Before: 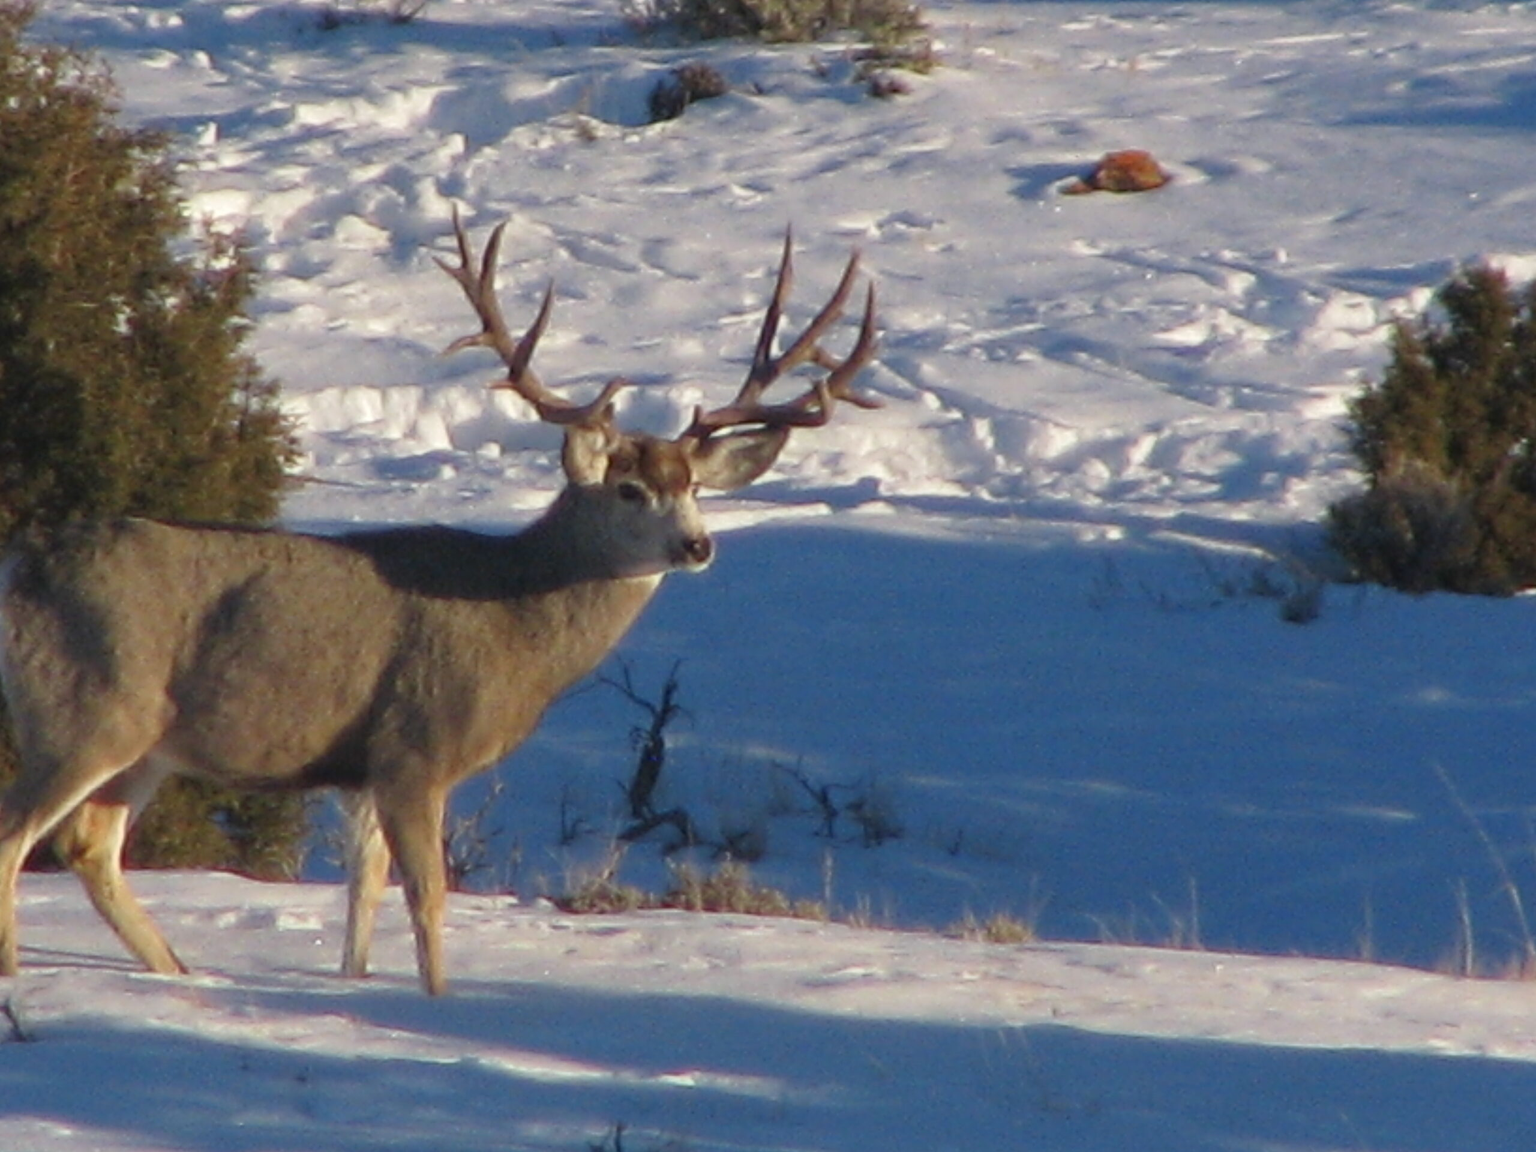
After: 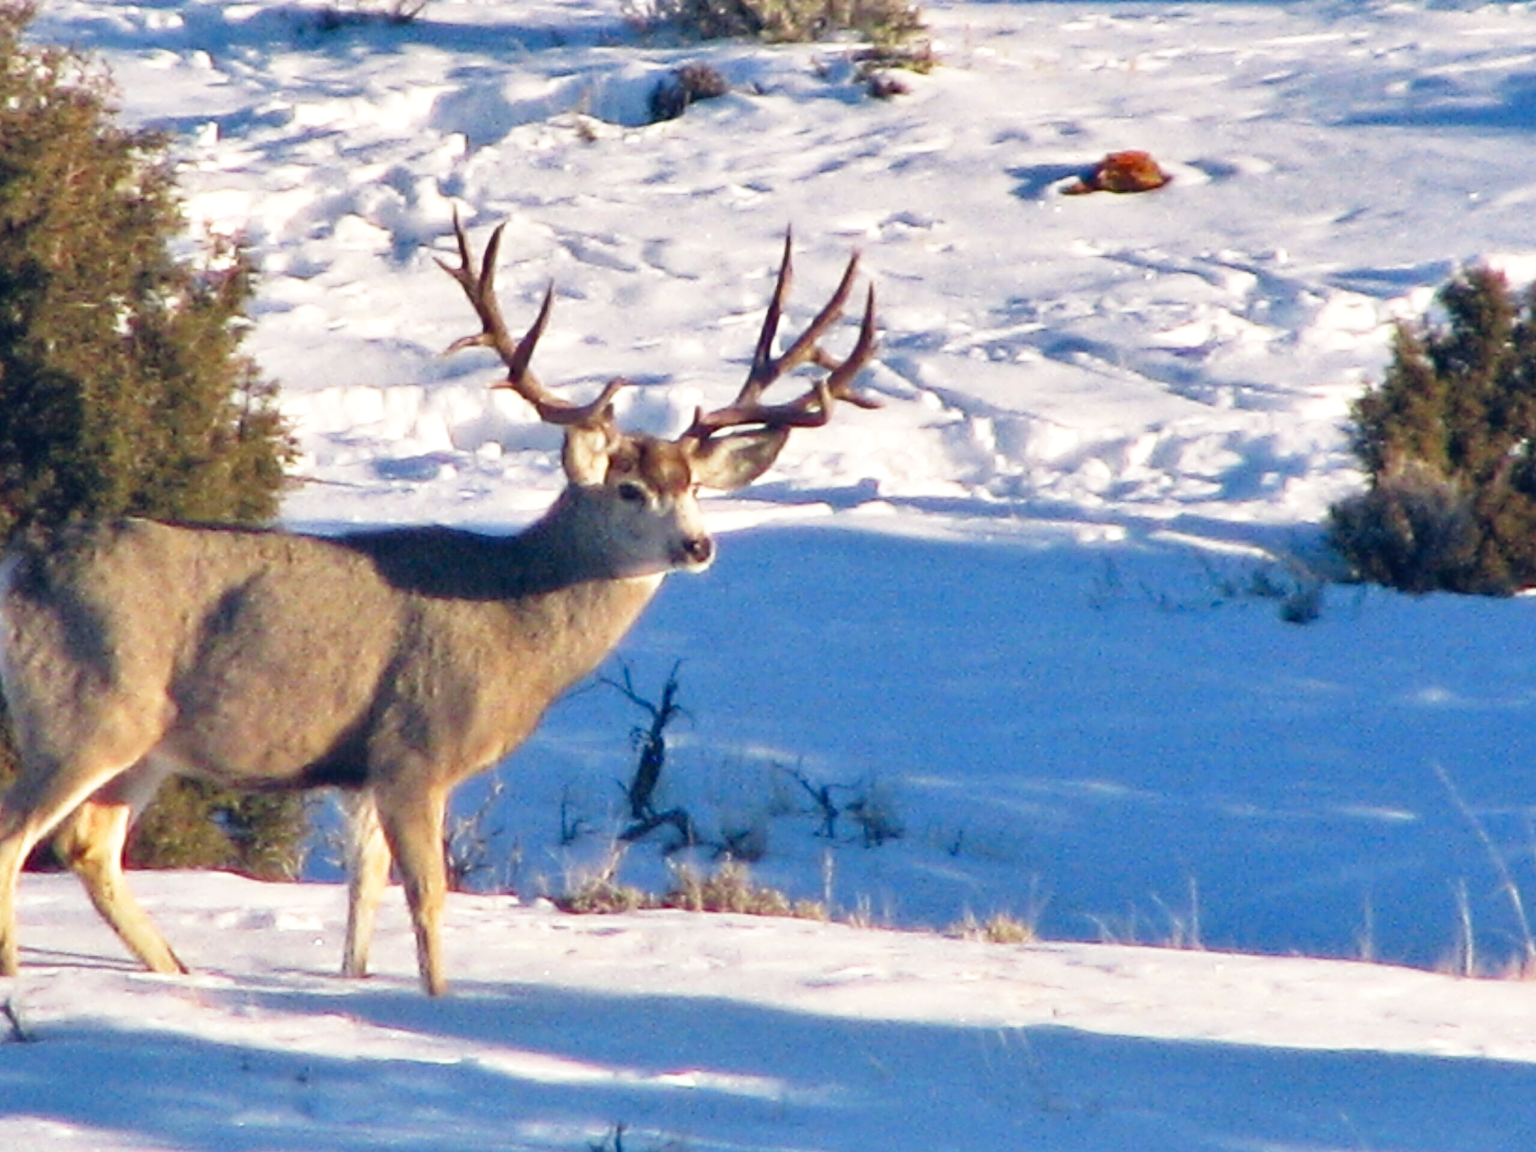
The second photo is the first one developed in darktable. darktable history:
color balance rgb: shadows lift › hue 87.51°, highlights gain › chroma 1.62%, highlights gain › hue 55.1°, global offset › chroma 0.1%, global offset › hue 253.66°, linear chroma grading › global chroma 0.5%
shadows and highlights: shadows 12, white point adjustment 1.2, soften with gaussian
base curve: curves: ch0 [(0, 0) (0.012, 0.01) (0.073, 0.168) (0.31, 0.711) (0.645, 0.957) (1, 1)], preserve colors none
